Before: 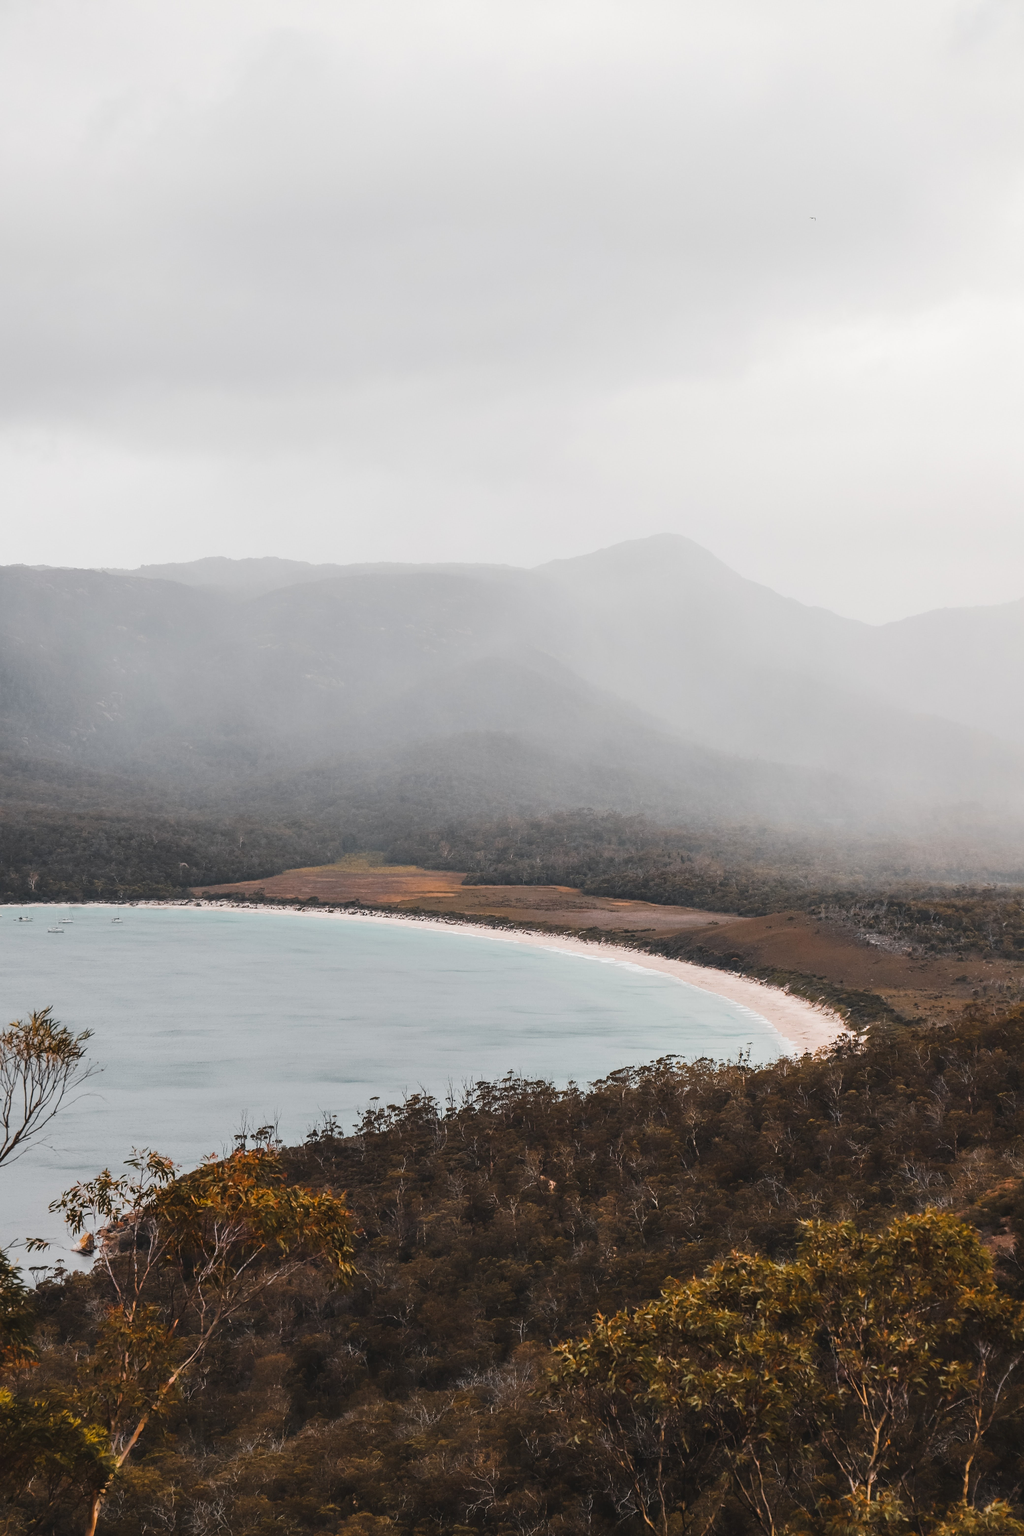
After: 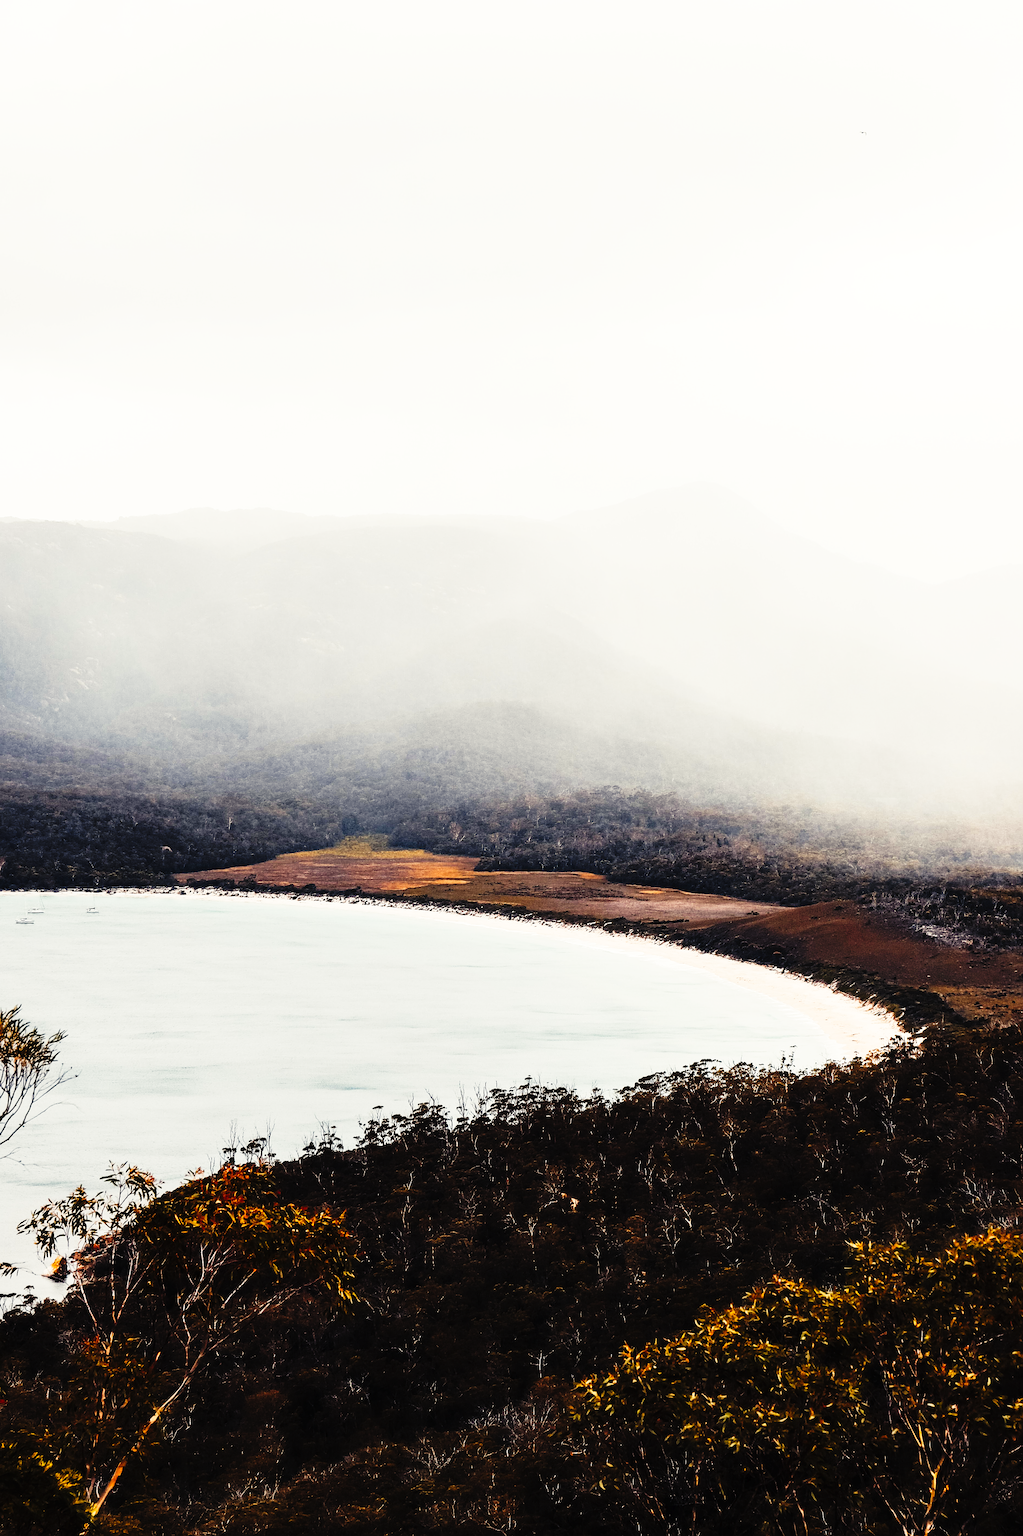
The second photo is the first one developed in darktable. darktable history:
exposure: black level correction 0.007, exposure 0.159 EV, compensate highlight preservation false
white balance: red 0.967, blue 1.119, emerald 0.756
color balance rgb: shadows lift › chroma 2%, shadows lift › hue 263°, highlights gain › chroma 8%, highlights gain › hue 84°, linear chroma grading › global chroma -15%, saturation formula JzAzBz (2021)
crop: left 3.305%, top 6.436%, right 6.389%, bottom 3.258%
sharpen: on, module defaults
tone curve: curves: ch0 [(0, 0) (0.003, 0.01) (0.011, 0.012) (0.025, 0.012) (0.044, 0.017) (0.069, 0.021) (0.1, 0.025) (0.136, 0.03) (0.177, 0.037) (0.224, 0.052) (0.277, 0.092) (0.335, 0.16) (0.399, 0.3) (0.468, 0.463) (0.543, 0.639) (0.623, 0.796) (0.709, 0.904) (0.801, 0.962) (0.898, 0.988) (1, 1)], preserve colors none
